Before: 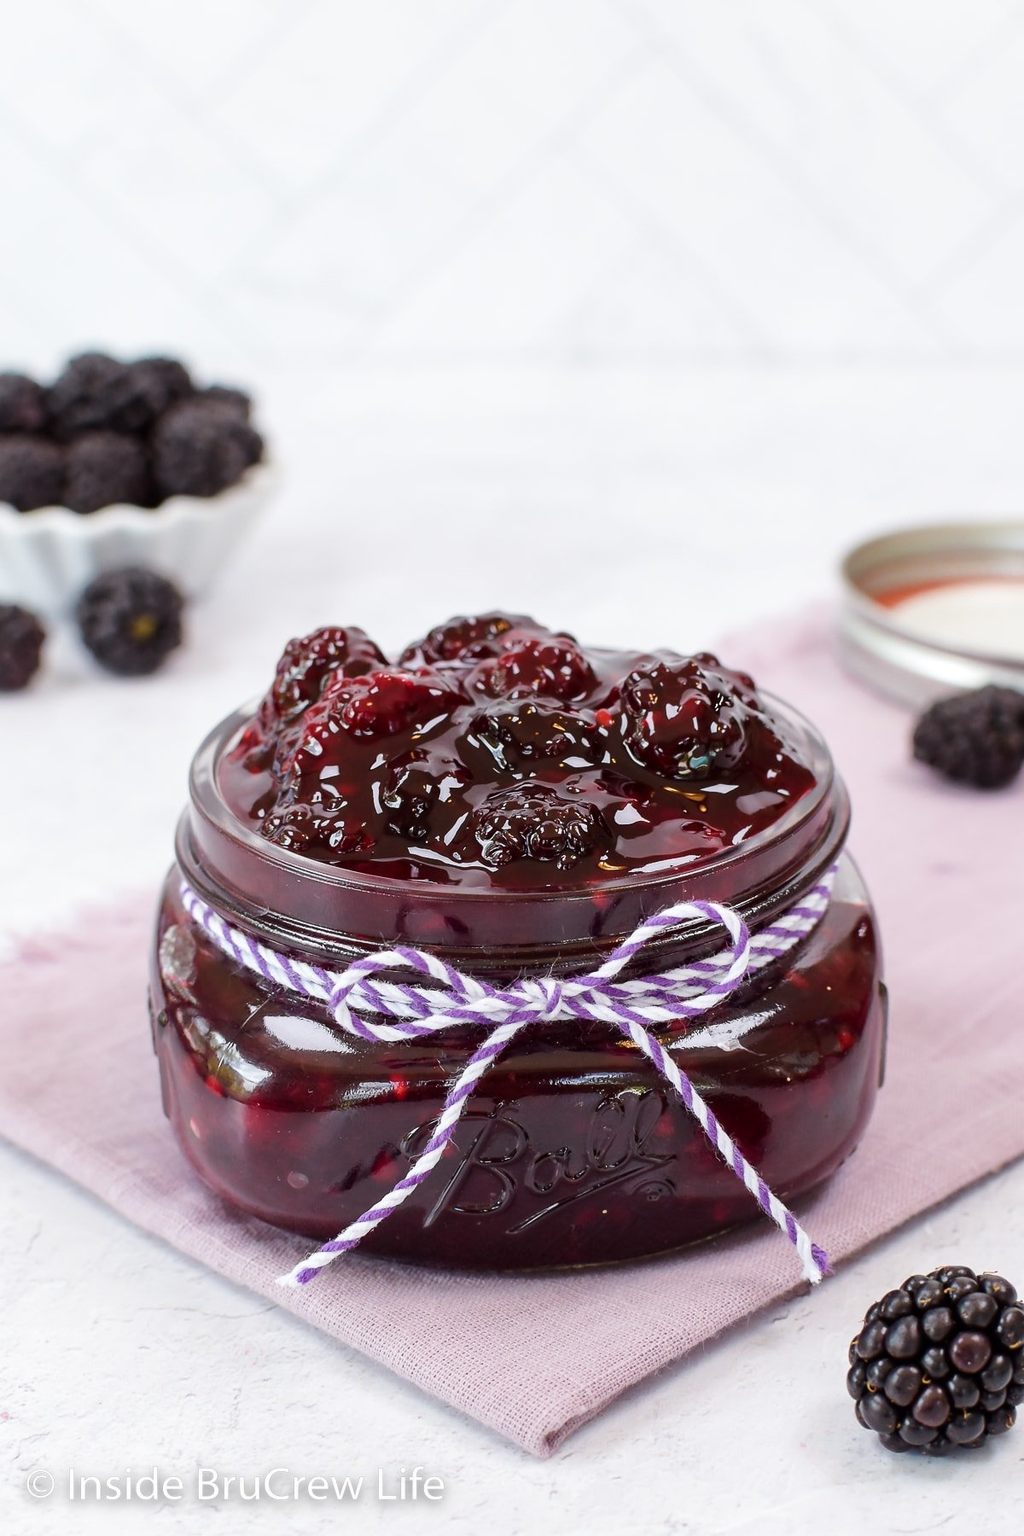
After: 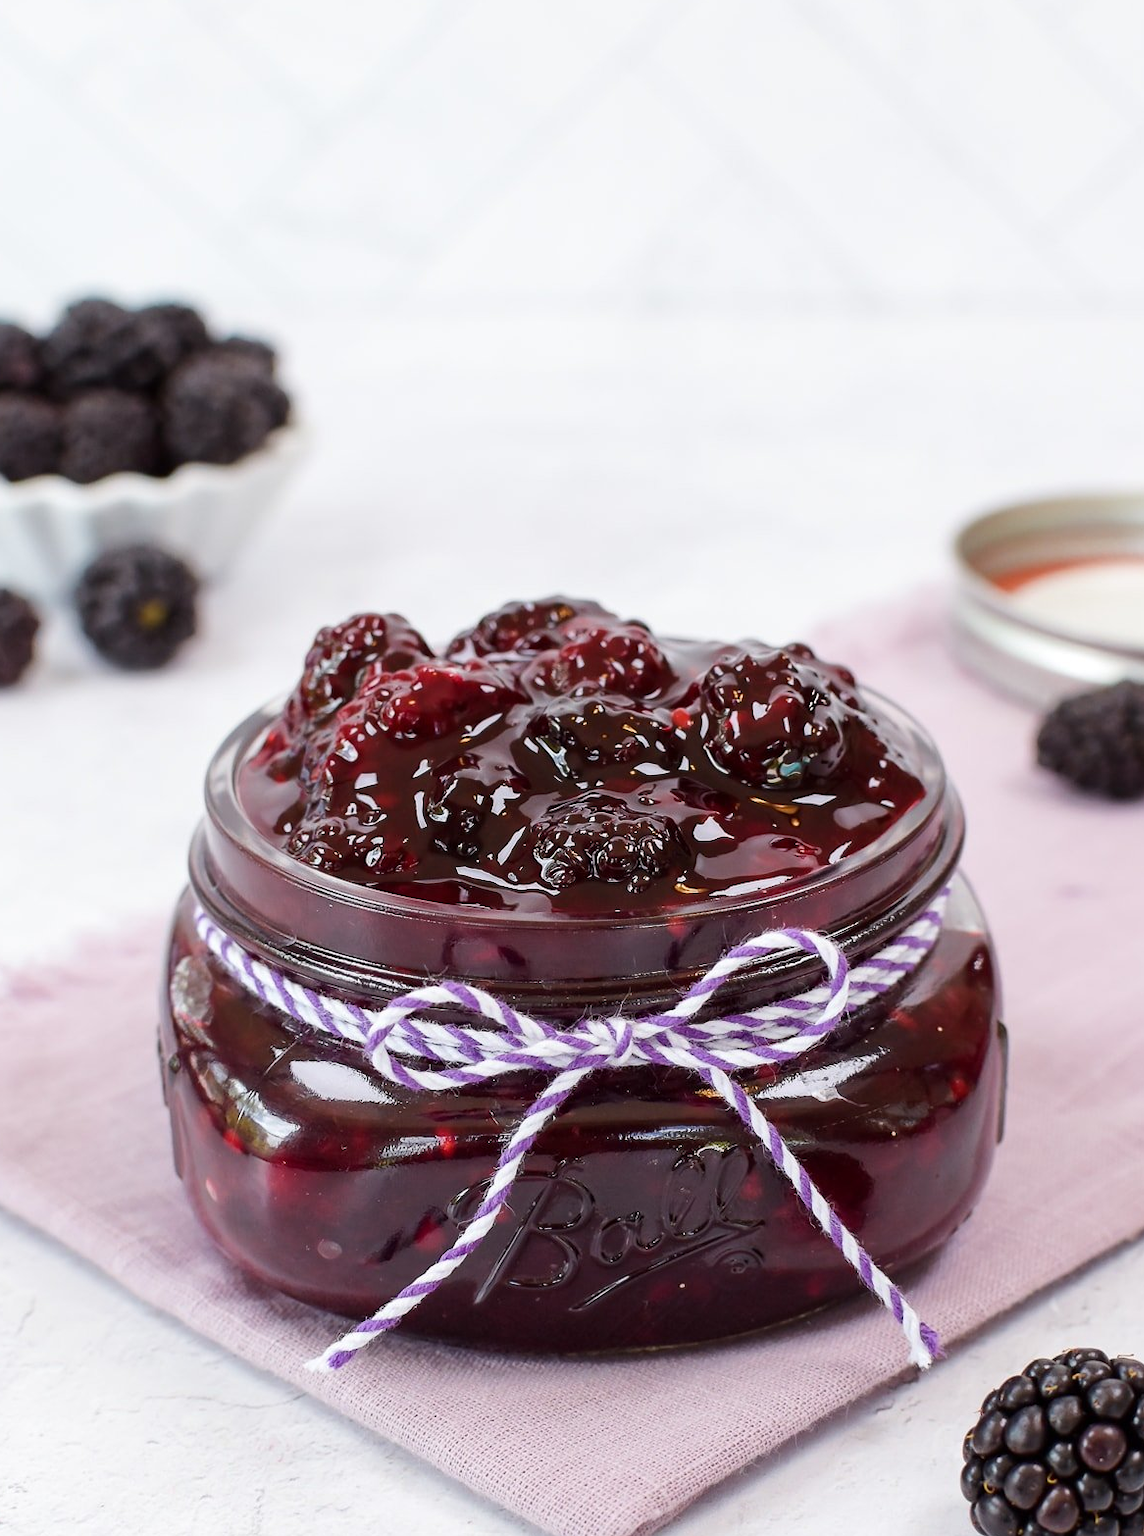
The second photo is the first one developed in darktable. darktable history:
crop: left 1.101%, top 6.106%, right 1.574%, bottom 6.881%
exposure: compensate exposure bias true, compensate highlight preservation false
